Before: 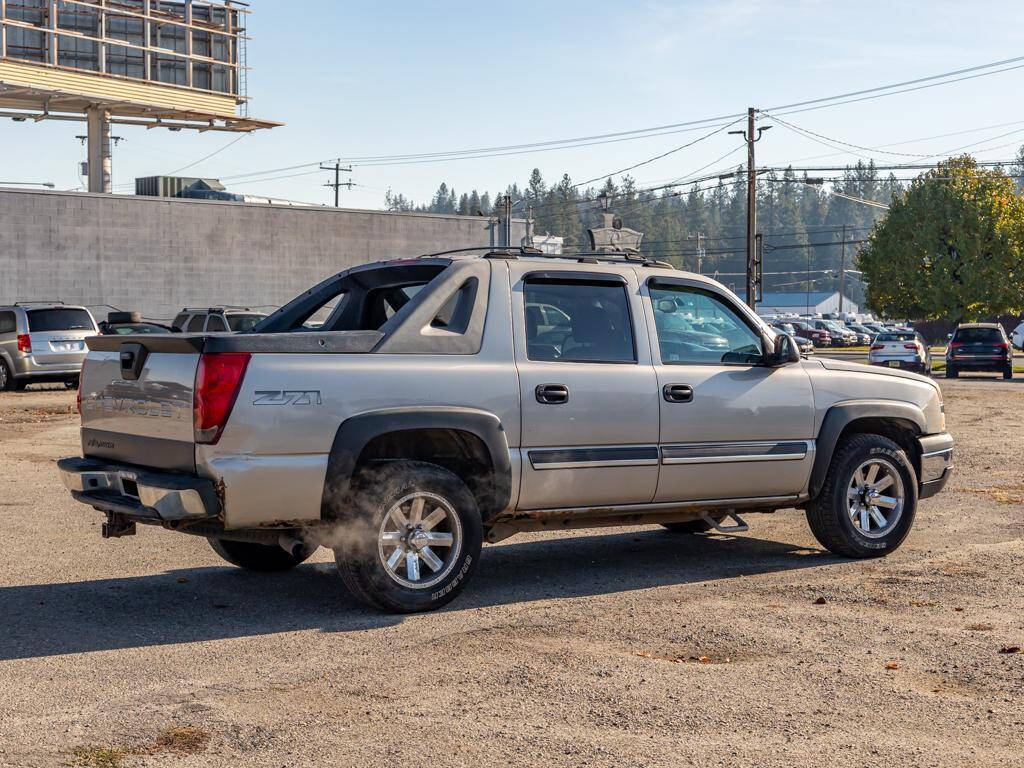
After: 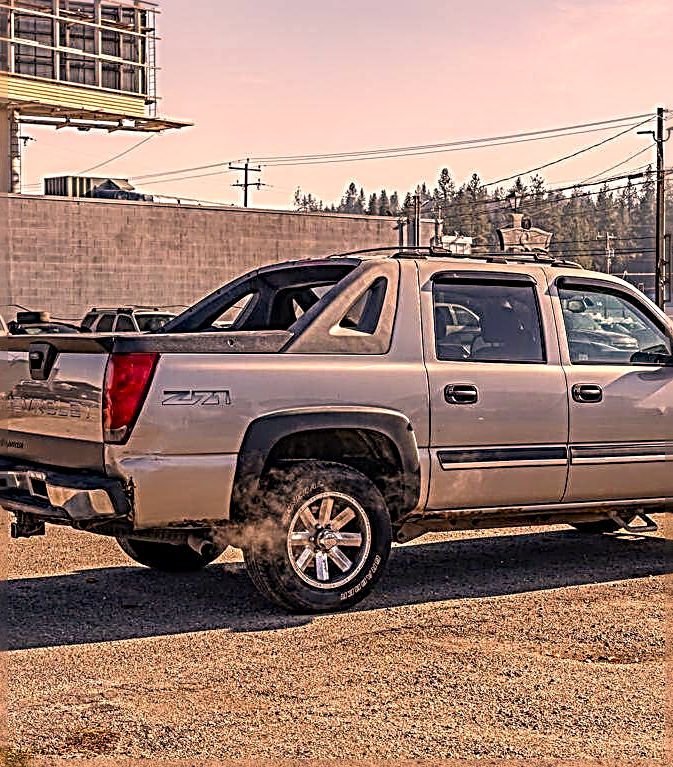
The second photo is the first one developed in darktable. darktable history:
sharpen: radius 3.192, amount 1.743
crop and rotate: left 8.912%, right 25.345%
color correction: highlights a* 21.68, highlights b* 22.06
local contrast: on, module defaults
